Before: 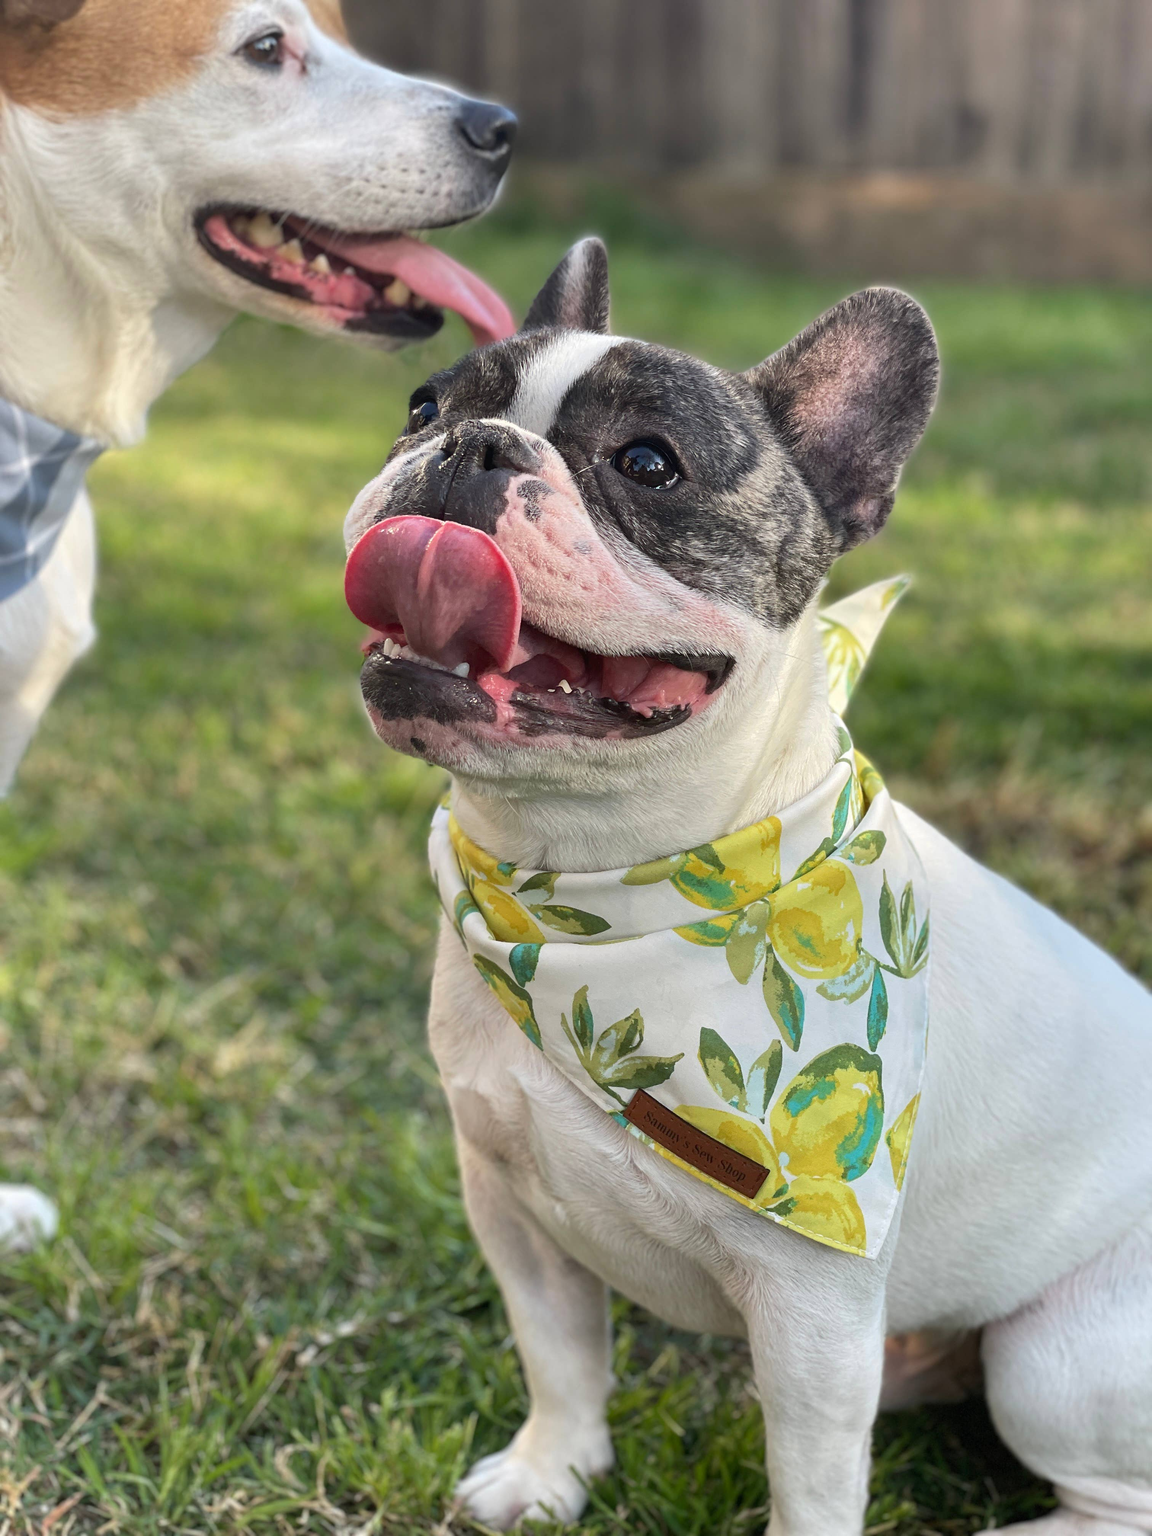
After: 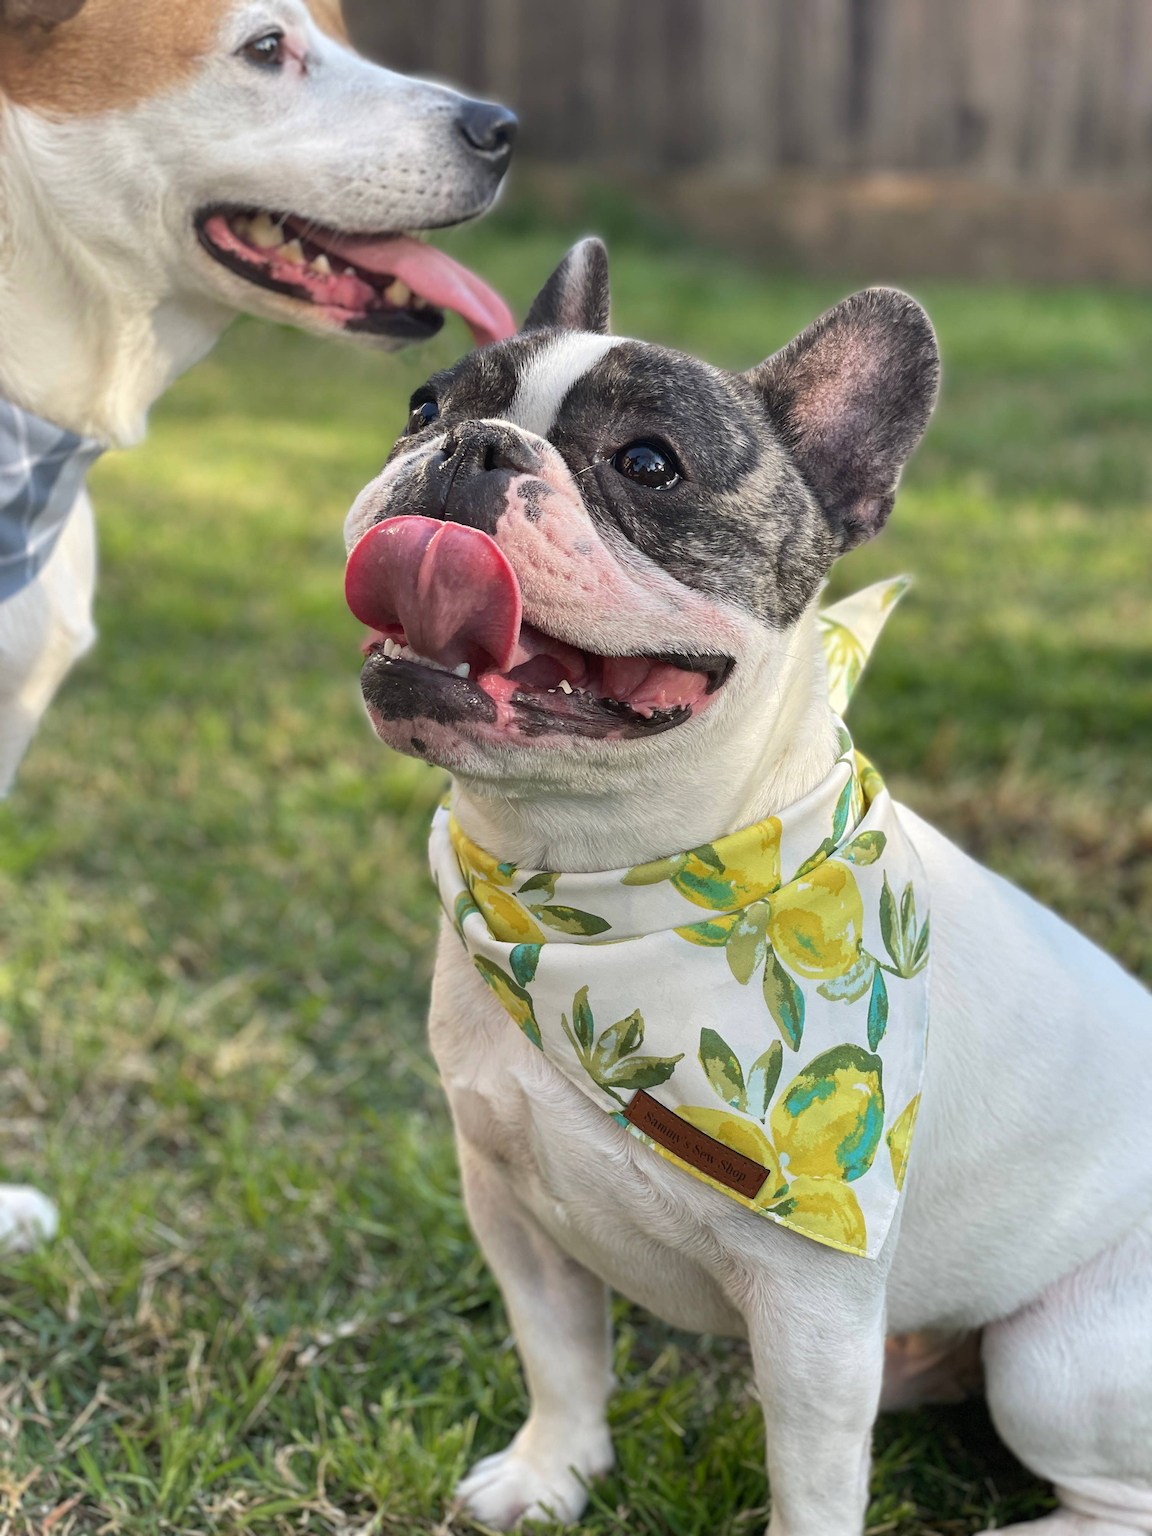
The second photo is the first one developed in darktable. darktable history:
tone equalizer: mask exposure compensation -0.507 EV
